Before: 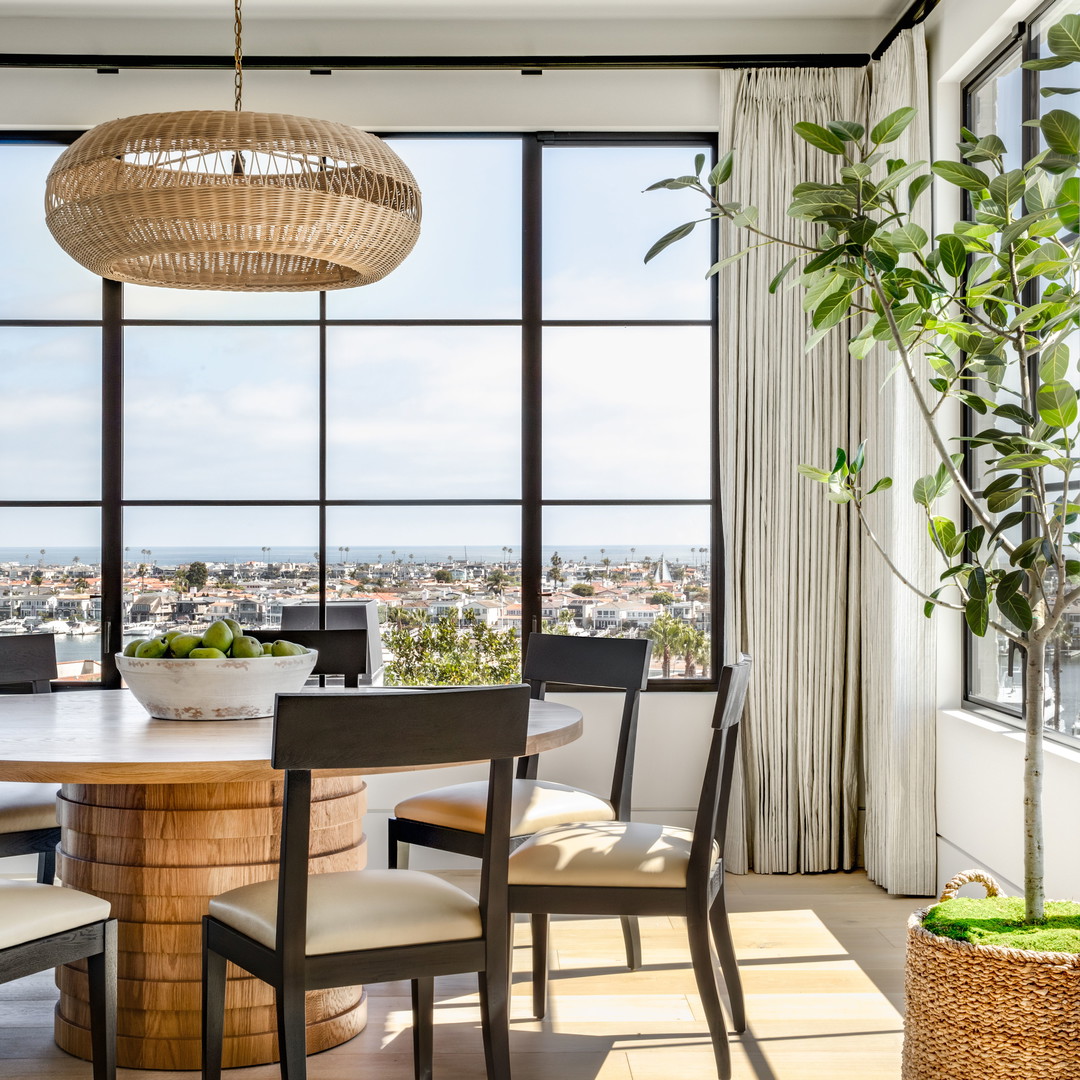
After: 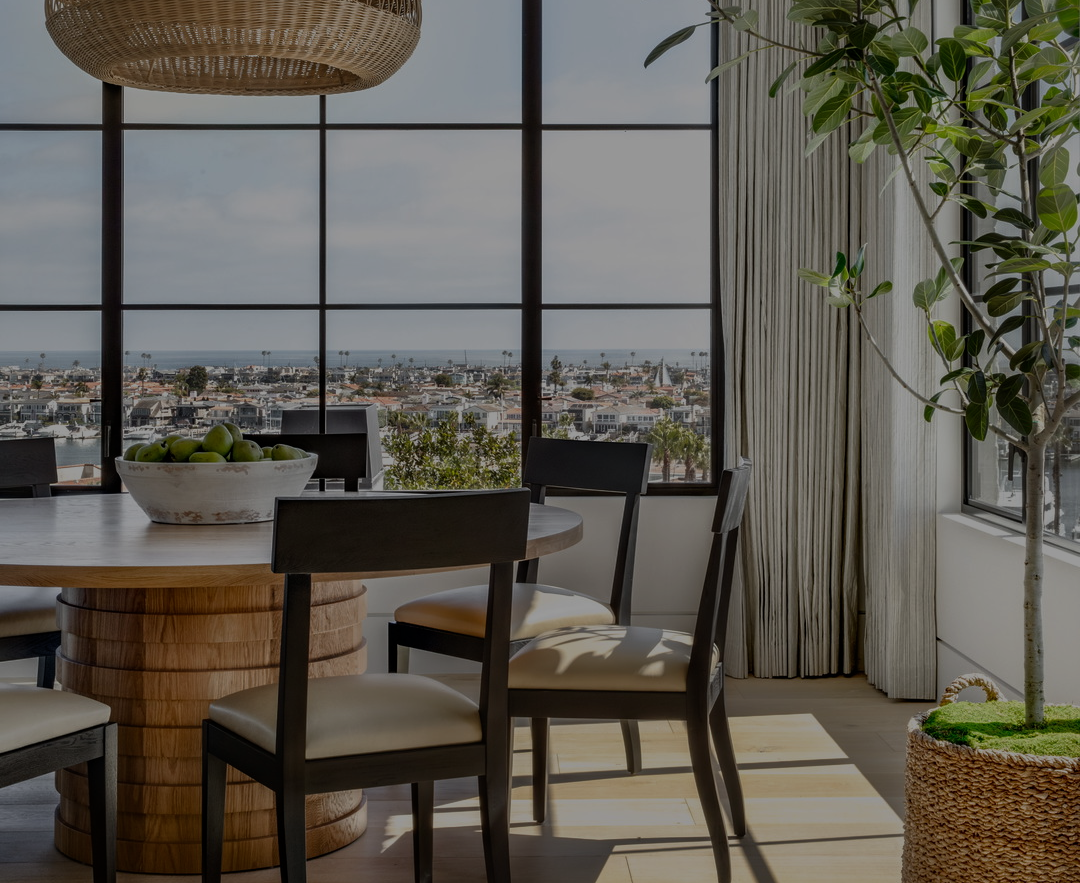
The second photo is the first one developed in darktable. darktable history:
crop and rotate: top 18.224%
tone equalizer: -8 EV -2 EV, -7 EV -1.99 EV, -6 EV -1.99 EV, -5 EV -2 EV, -4 EV -2 EV, -3 EV -1.97 EV, -2 EV -2 EV, -1 EV -1.62 EV, +0 EV -1.99 EV, edges refinement/feathering 500, mask exposure compensation -1.57 EV, preserve details no
